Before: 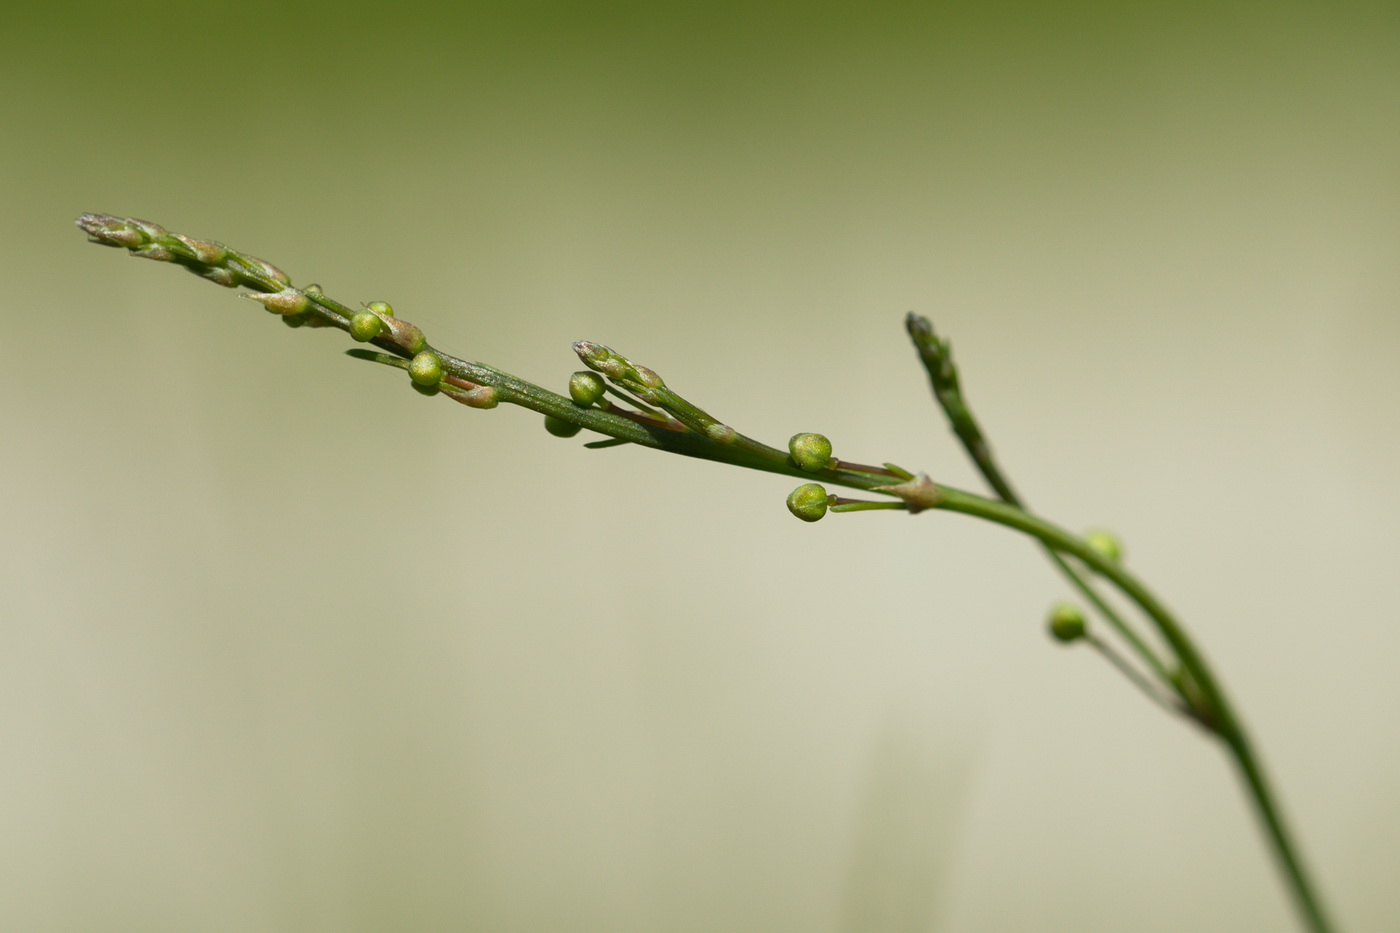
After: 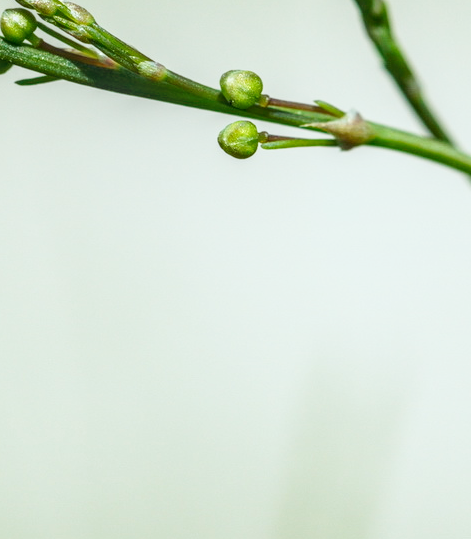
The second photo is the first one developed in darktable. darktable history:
base curve: curves: ch0 [(0, 0) (0.005, 0.002) (0.15, 0.3) (0.4, 0.7) (0.75, 0.95) (1, 1)], preserve colors none
color calibration: gray › normalize channels true, illuminant F (fluorescent), F source F9 (Cool White Deluxe 4150 K) – high CRI, x 0.374, y 0.373, temperature 4148.74 K, gamut compression 0.026
crop: left 40.646%, top 39.012%, right 25.69%, bottom 3.149%
local contrast: highlights 2%, shadows 6%, detail 134%
